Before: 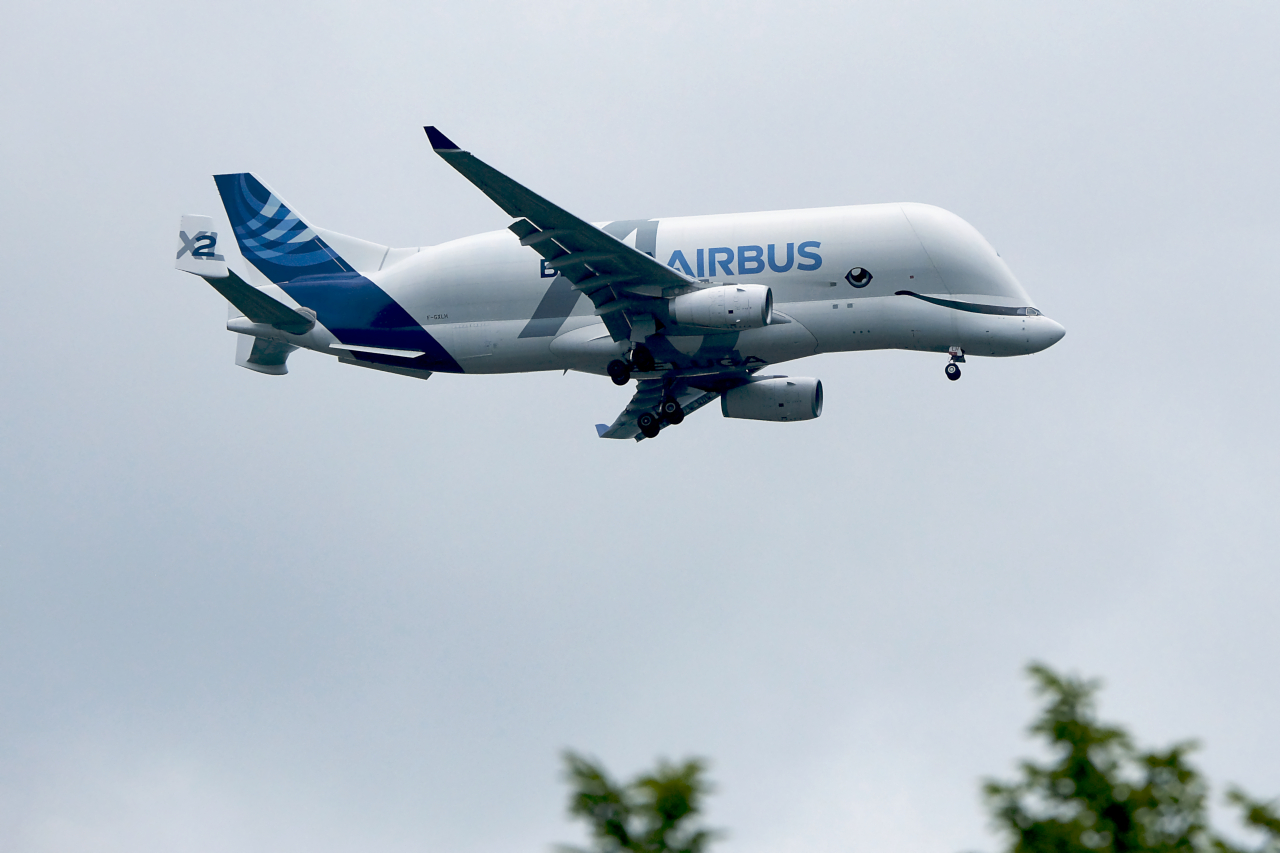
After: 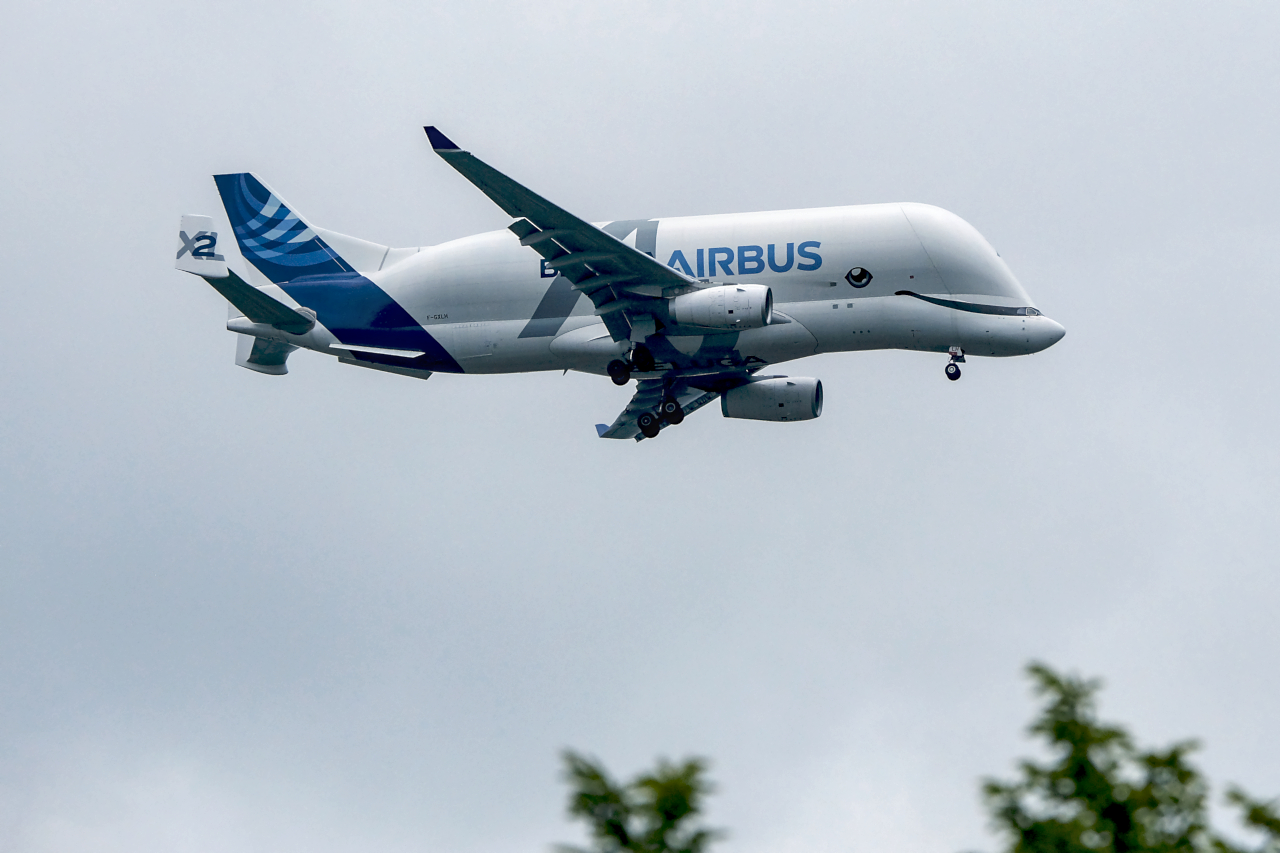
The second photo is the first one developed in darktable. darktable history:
sharpen: radius 5.315, amount 0.314, threshold 26.562
local contrast: detail 130%
